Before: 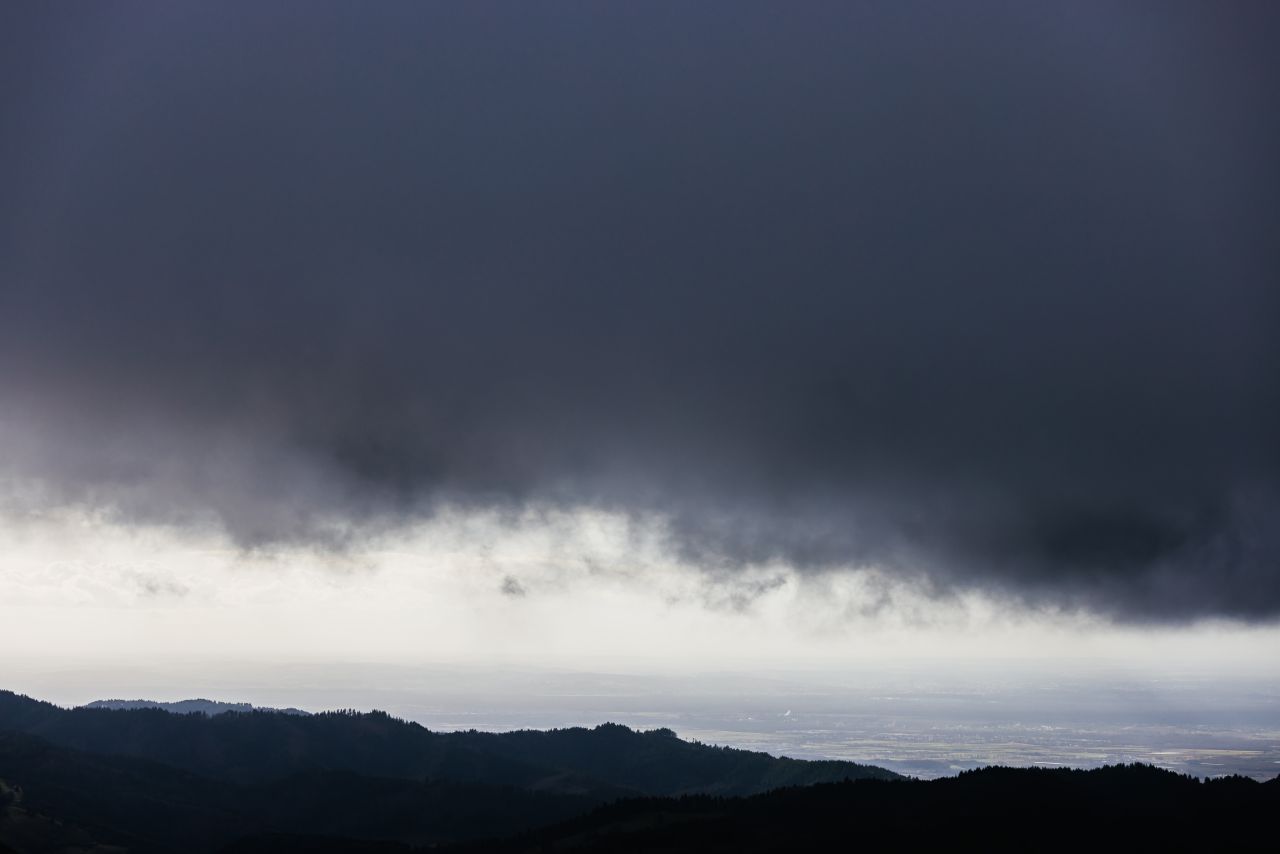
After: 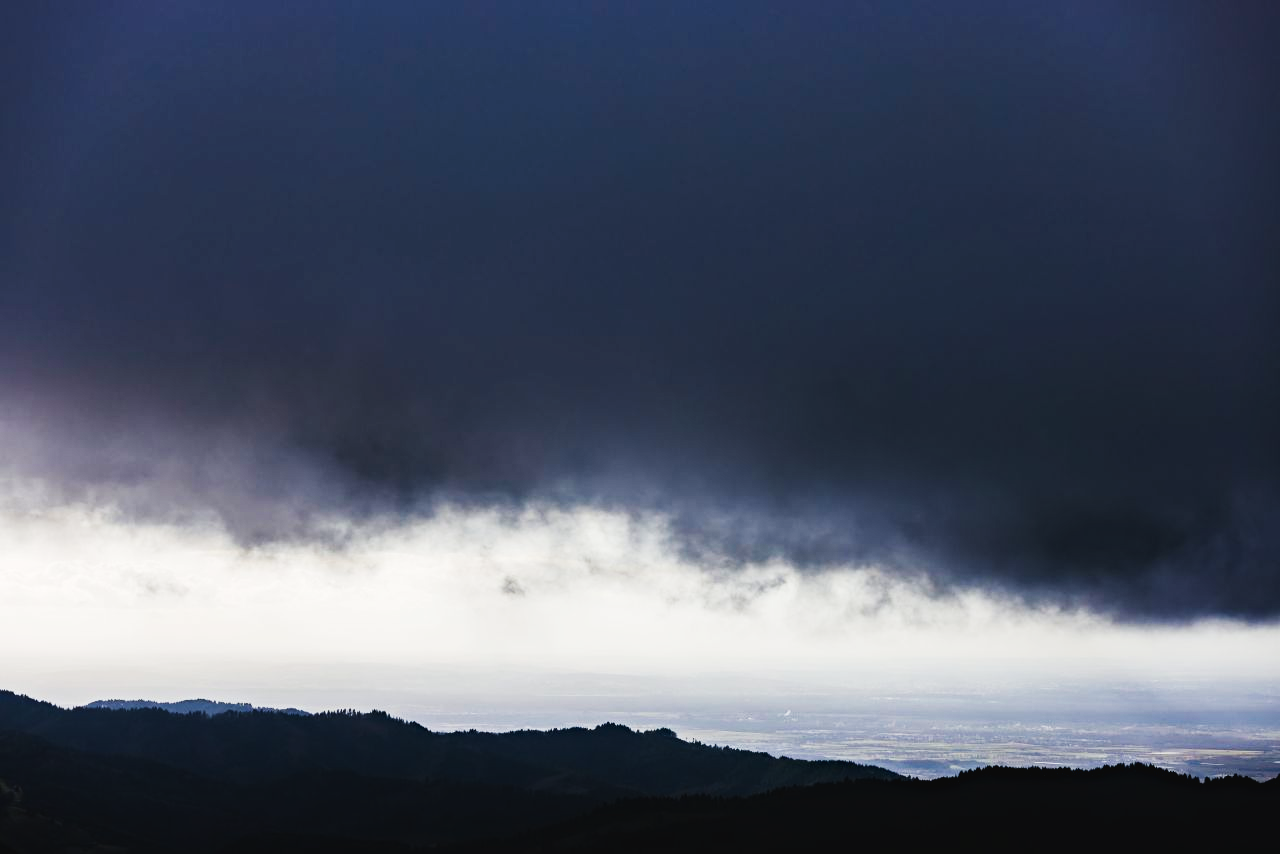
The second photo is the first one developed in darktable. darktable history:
tone curve: curves: ch0 [(0, 0.028) (0.037, 0.05) (0.123, 0.108) (0.19, 0.164) (0.269, 0.247) (0.475, 0.533) (0.595, 0.695) (0.718, 0.823) (0.855, 0.913) (1, 0.982)]; ch1 [(0, 0) (0.243, 0.245) (0.427, 0.41) (0.493, 0.481) (0.505, 0.502) (0.536, 0.545) (0.56, 0.582) (0.611, 0.644) (0.769, 0.807) (1, 1)]; ch2 [(0, 0) (0.249, 0.216) (0.349, 0.321) (0.424, 0.442) (0.476, 0.483) (0.498, 0.499) (0.517, 0.519) (0.532, 0.55) (0.569, 0.608) (0.614, 0.661) (0.706, 0.75) (0.808, 0.809) (0.991, 0.968)], preserve colors none
haze removal: strength 0.29, distance 0.244, compatibility mode true, adaptive false
